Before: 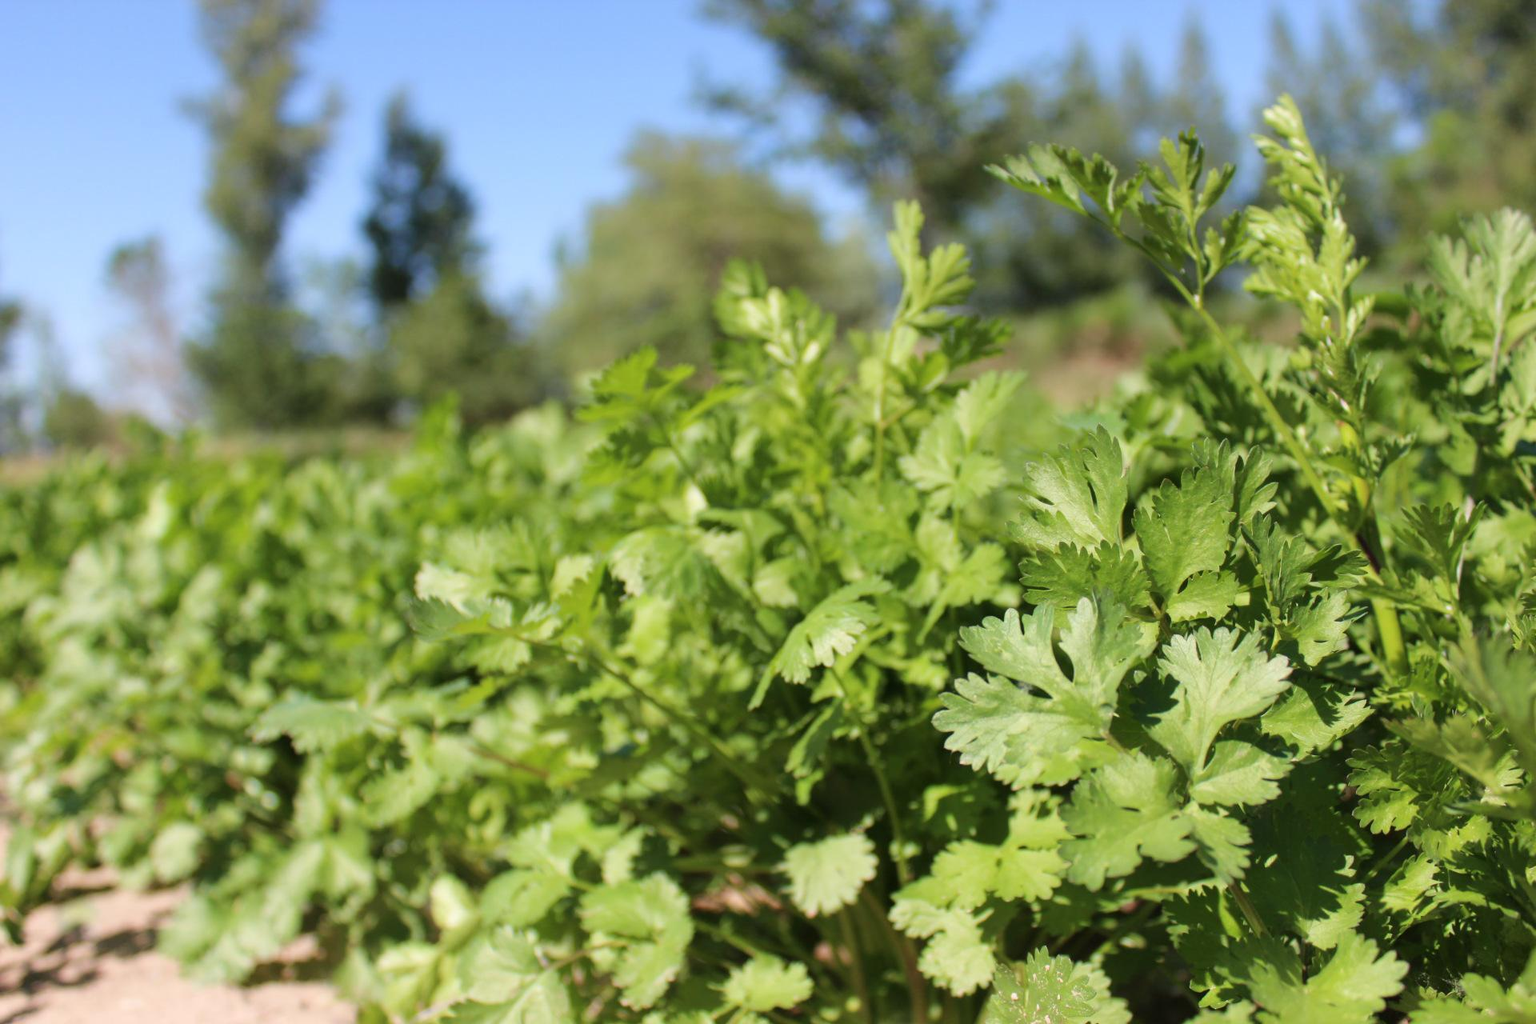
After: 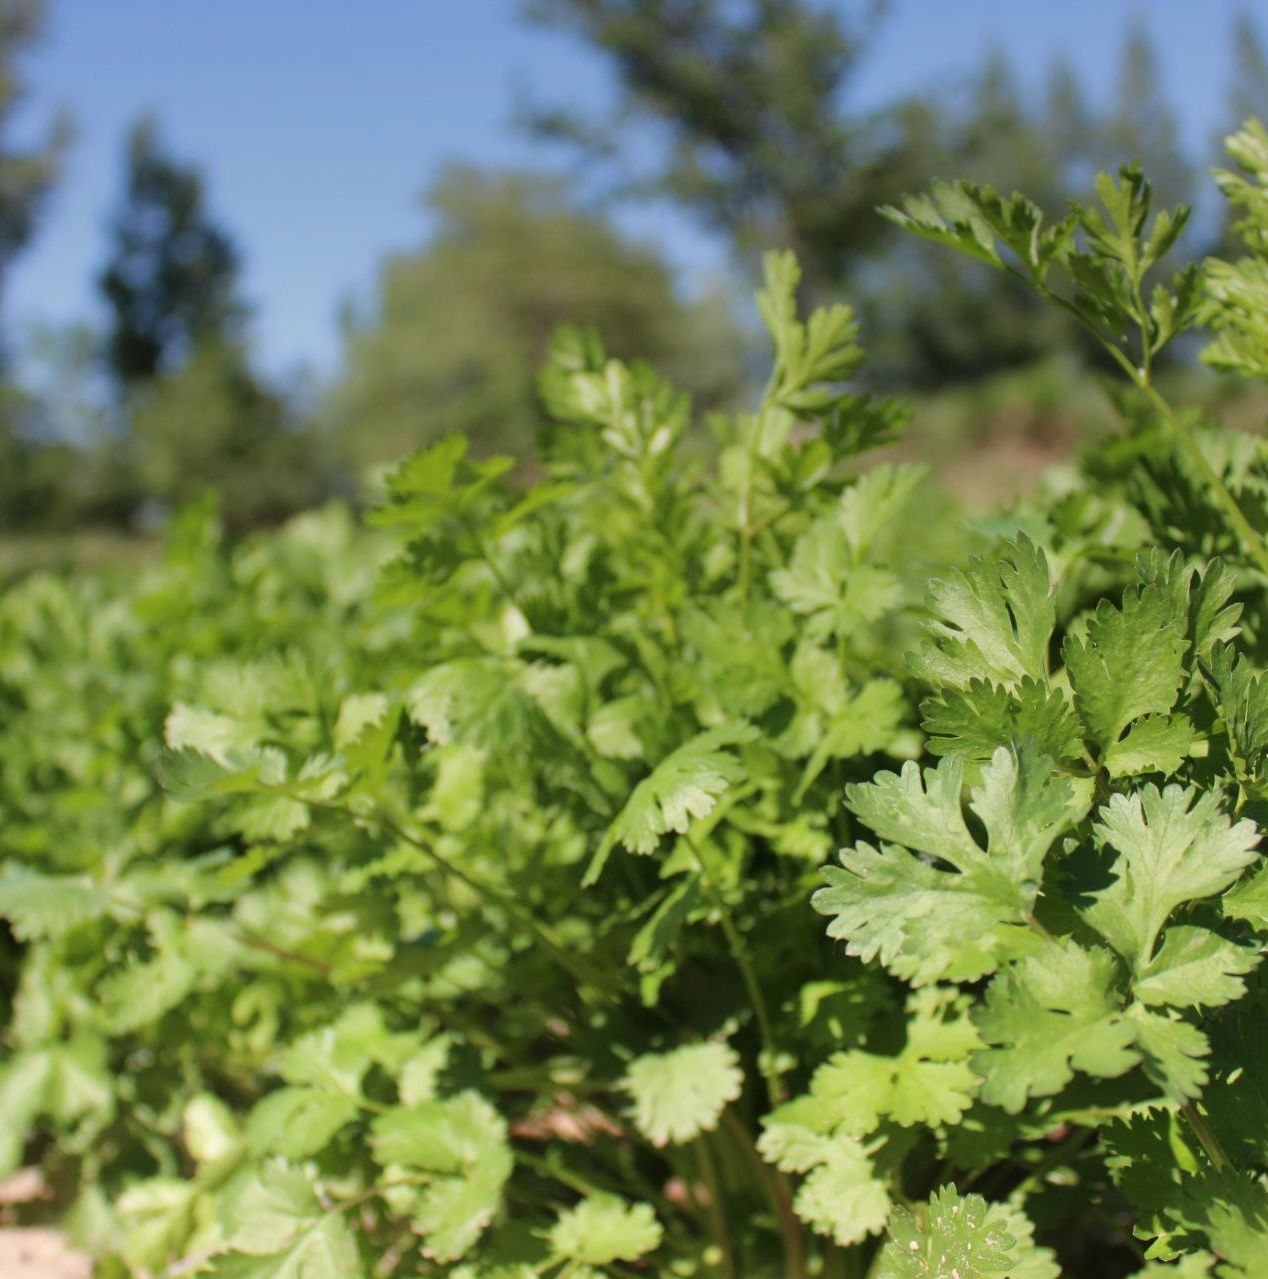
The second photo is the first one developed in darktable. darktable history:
graduated density: on, module defaults
crop and rotate: left 18.442%, right 15.508%
